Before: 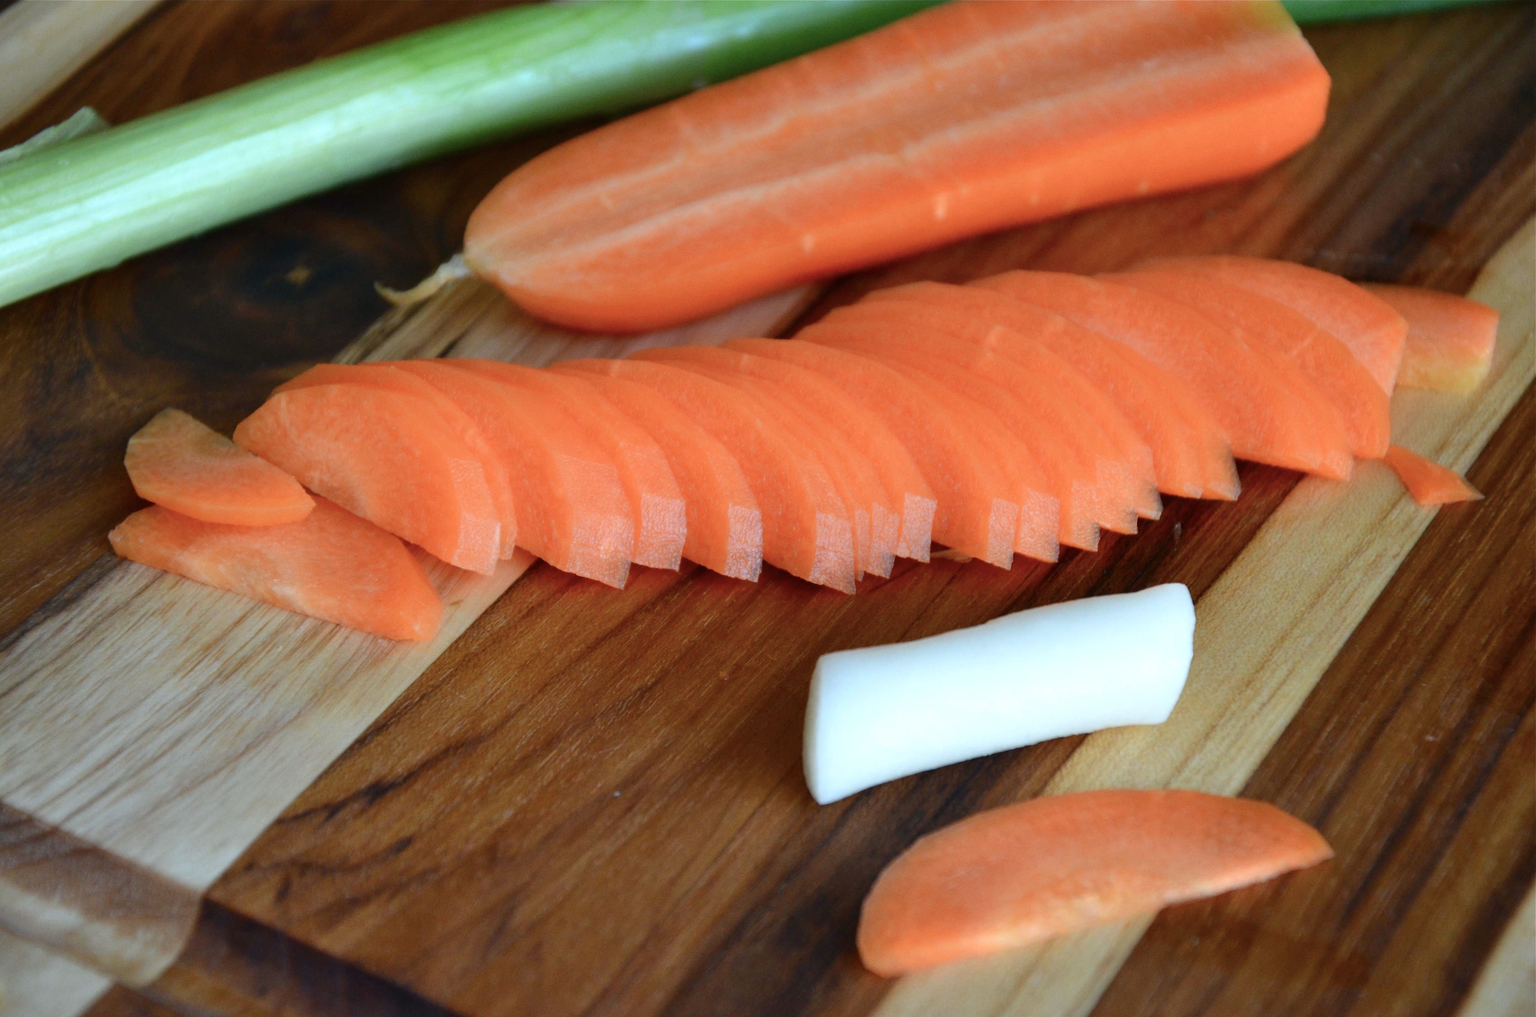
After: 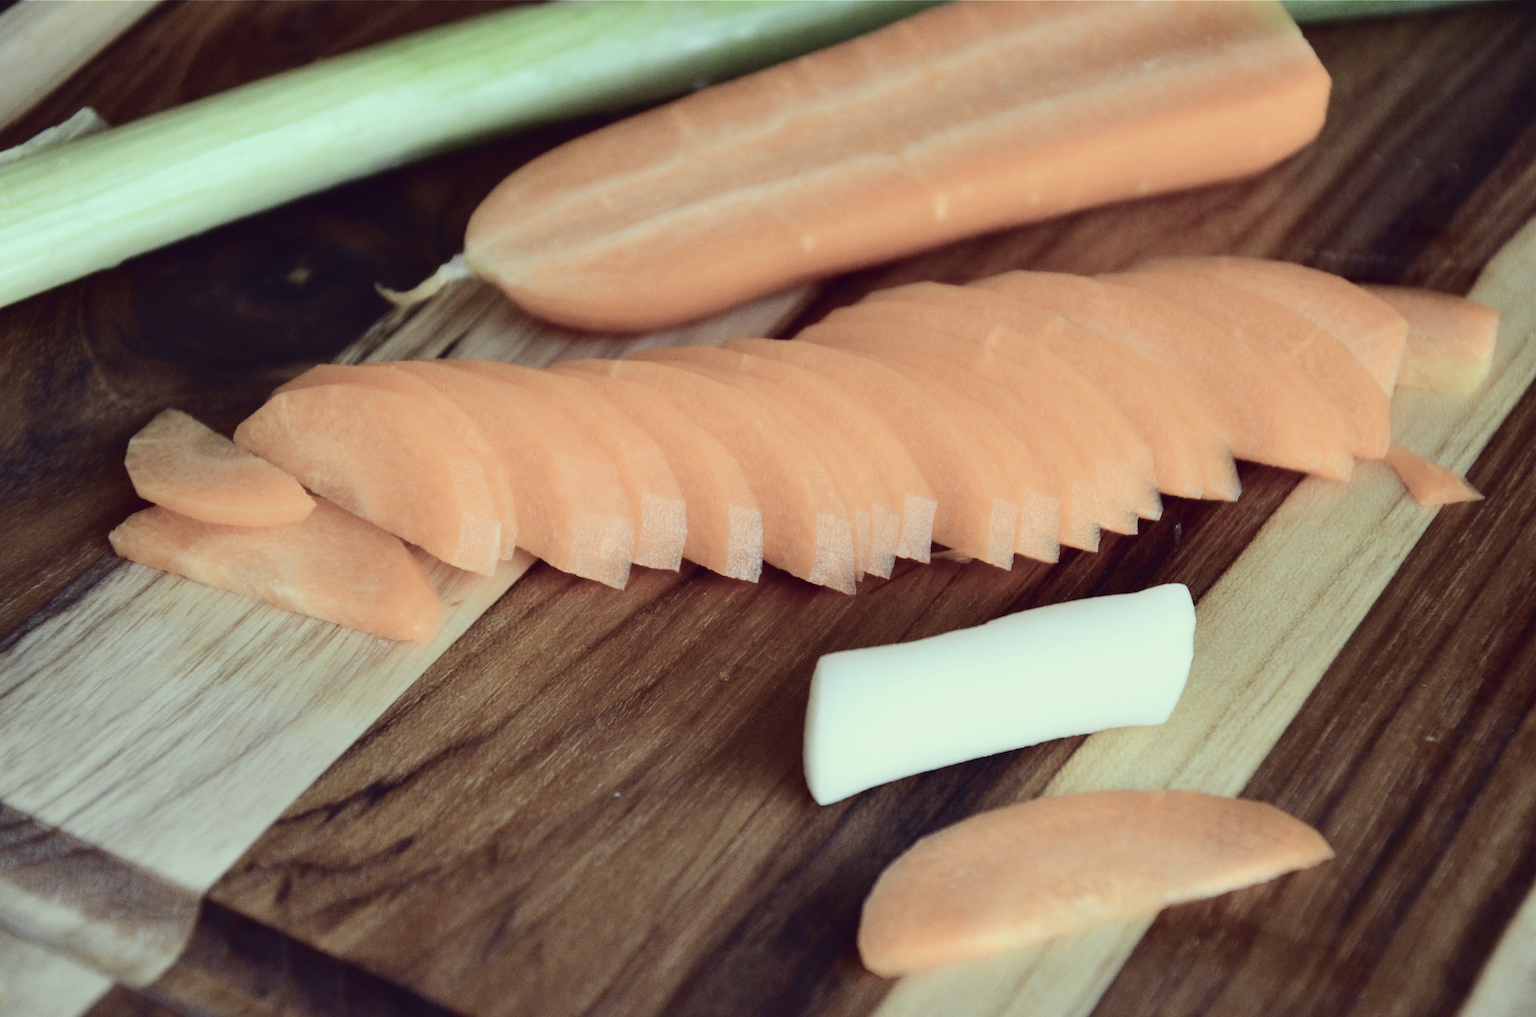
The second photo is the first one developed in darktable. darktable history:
color correction: highlights a* -20.17, highlights b* 20.27, shadows a* 20.03, shadows b* -20.46, saturation 0.43
exposure: black level correction 0.002, compensate highlight preservation false
tone curve: curves: ch0 [(0, 0.03) (0.113, 0.087) (0.207, 0.184) (0.515, 0.612) (0.712, 0.793) (1, 0.946)]; ch1 [(0, 0) (0.172, 0.123) (0.317, 0.279) (0.407, 0.401) (0.476, 0.482) (0.505, 0.499) (0.534, 0.534) (0.632, 0.645) (0.726, 0.745) (1, 1)]; ch2 [(0, 0) (0.411, 0.424) (0.476, 0.492) (0.521, 0.524) (0.541, 0.559) (0.65, 0.699) (1, 1)], color space Lab, independent channels, preserve colors none
